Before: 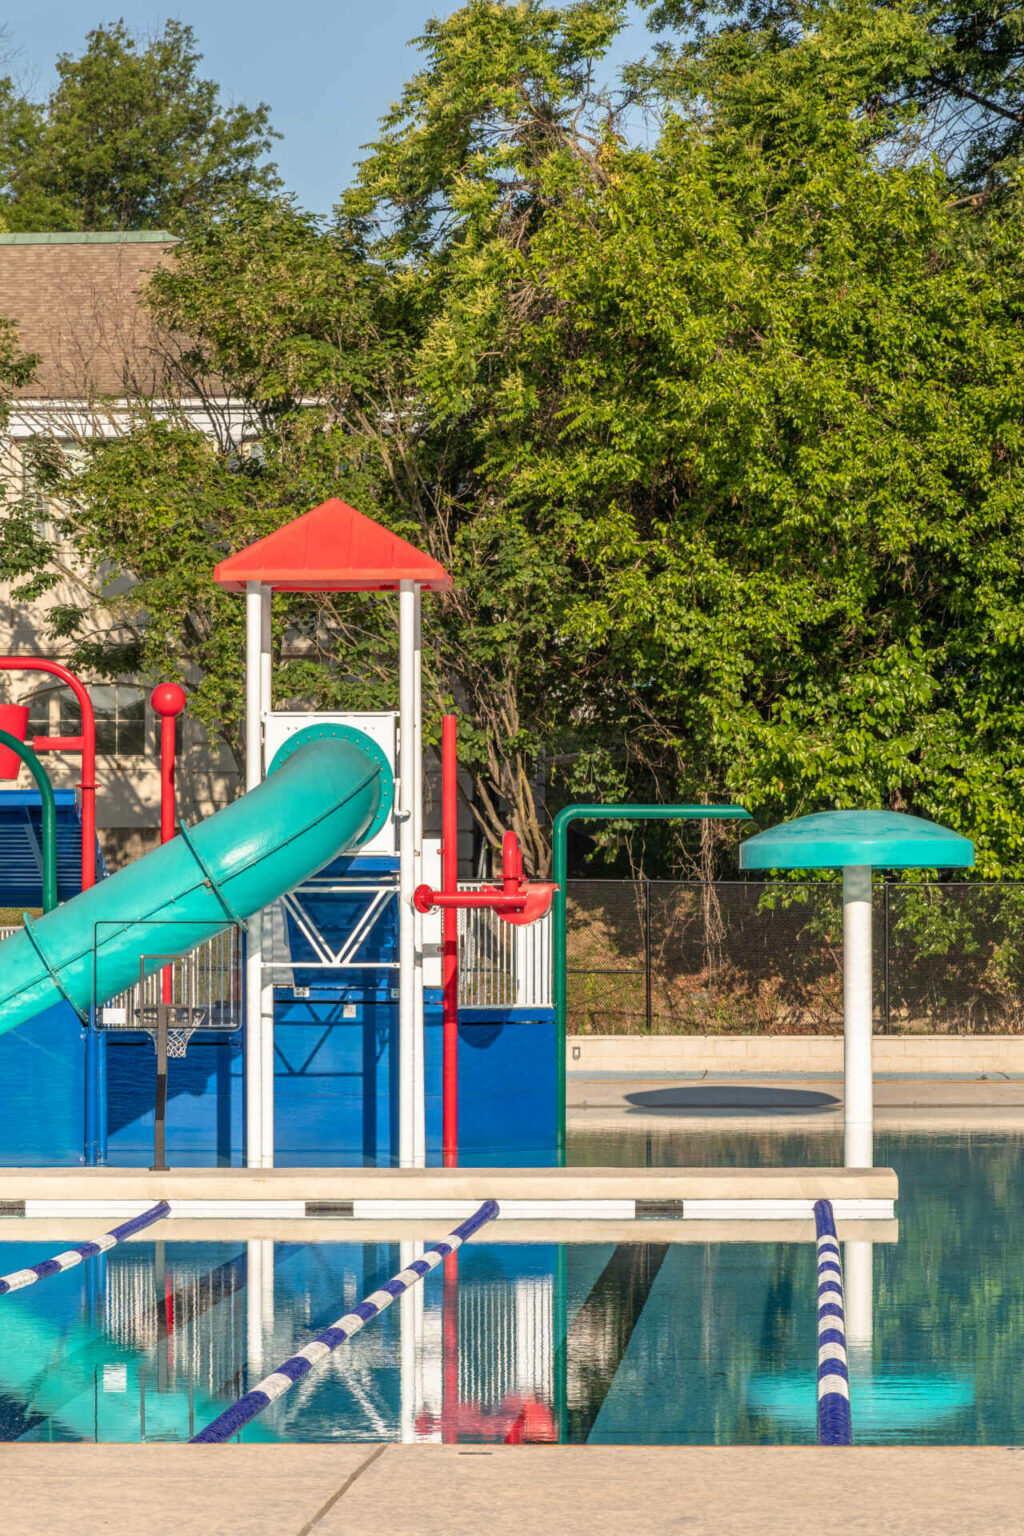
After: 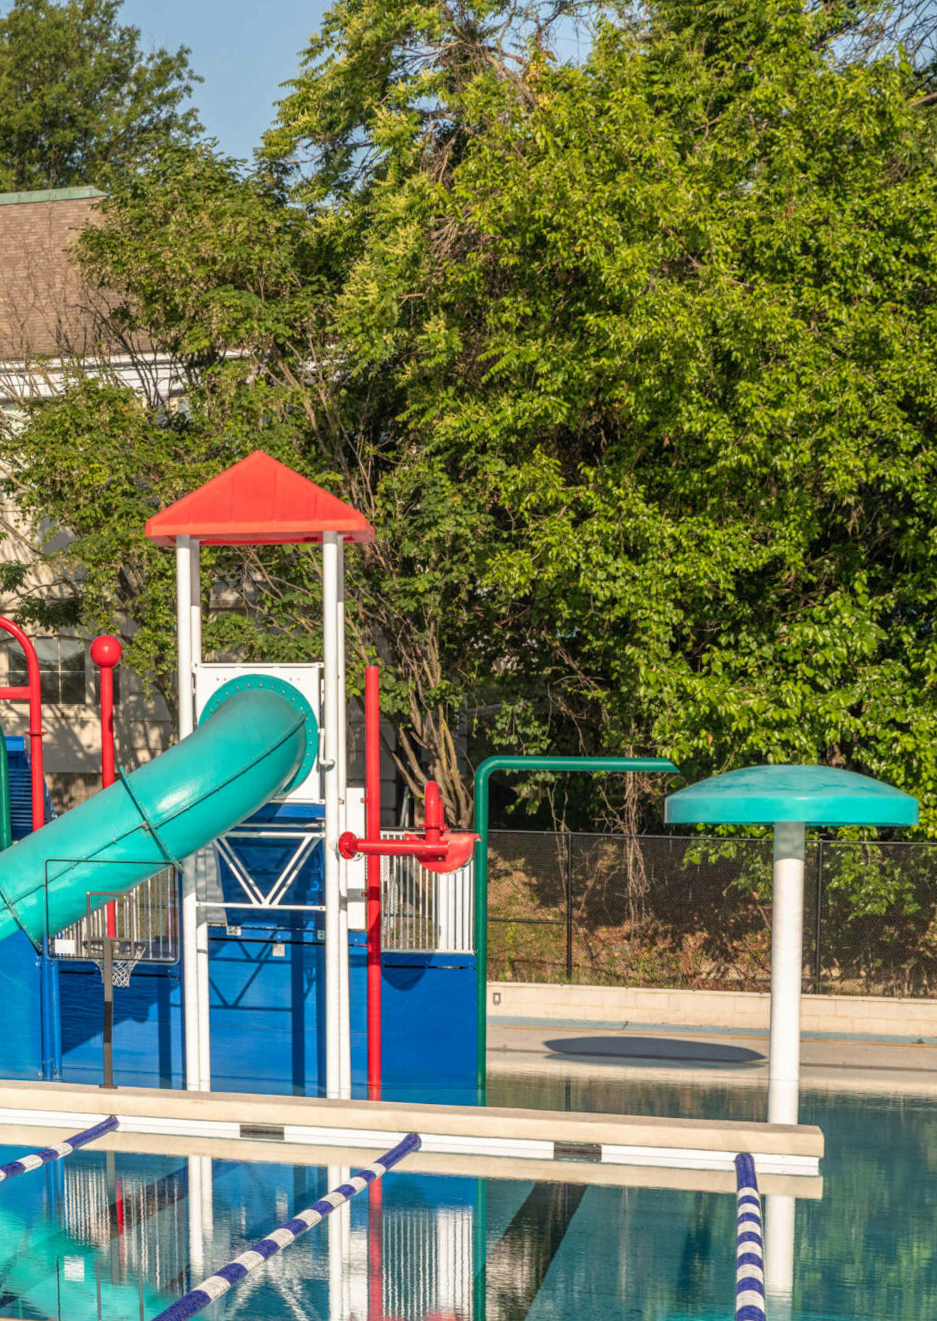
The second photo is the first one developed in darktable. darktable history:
rotate and perspective: rotation 0.062°, lens shift (vertical) 0.115, lens shift (horizontal) -0.133, crop left 0.047, crop right 0.94, crop top 0.061, crop bottom 0.94
crop: left 1.964%, top 3.251%, right 1.122%, bottom 4.933%
